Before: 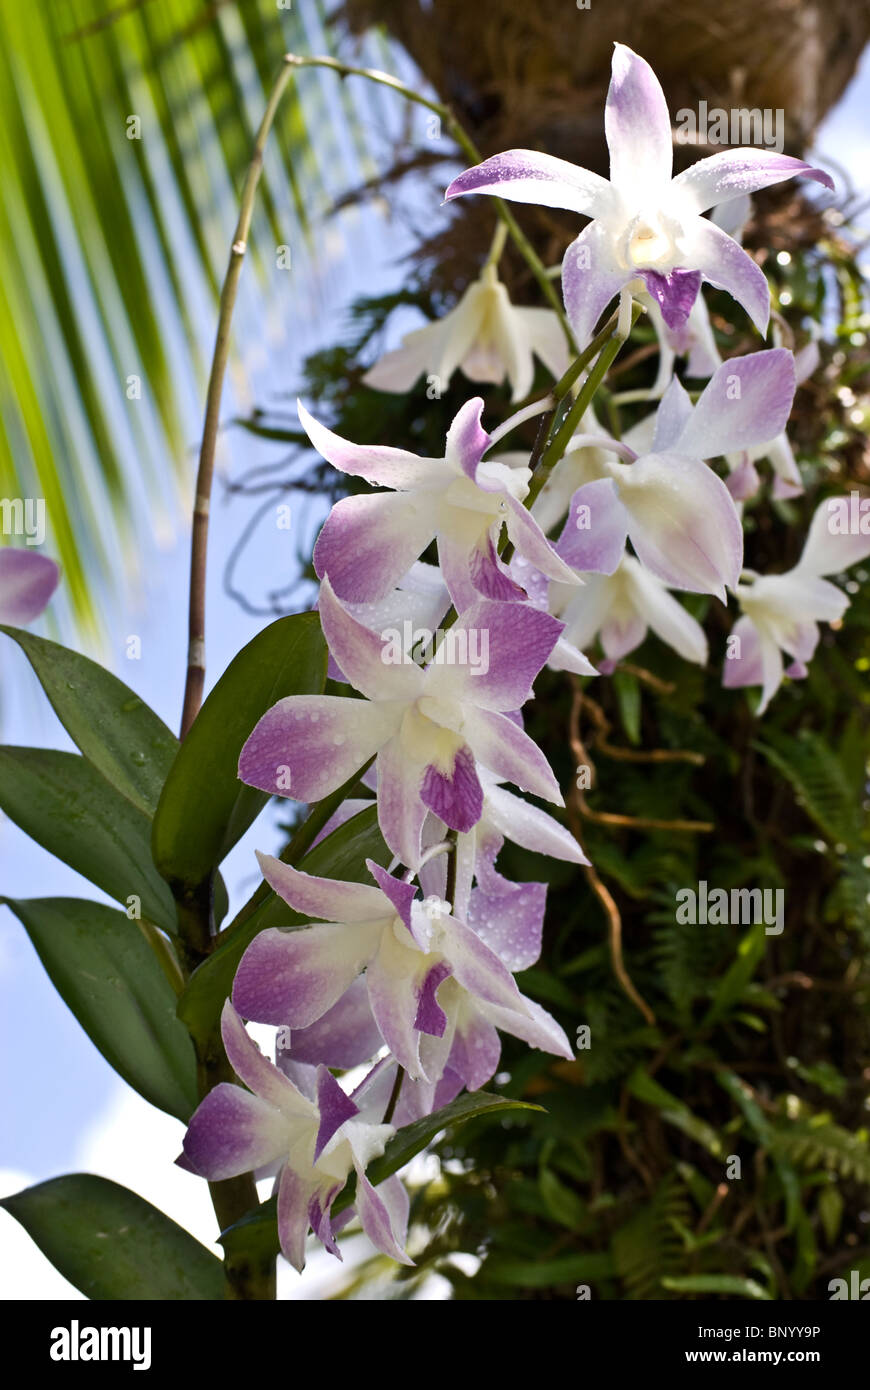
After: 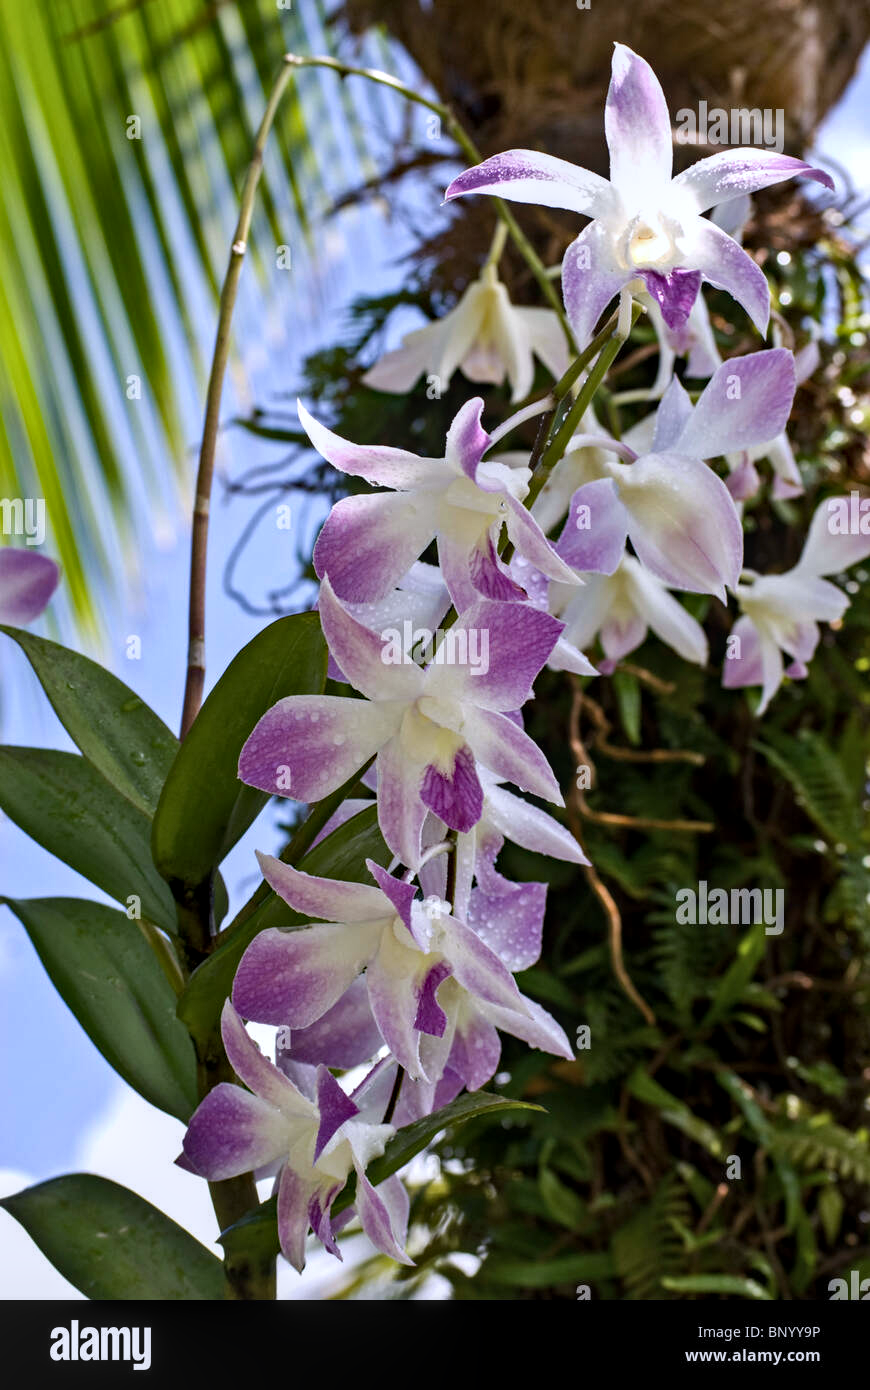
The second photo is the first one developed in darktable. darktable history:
local contrast: on, module defaults
color calibration: illuminant as shot in camera, x 0.358, y 0.373, temperature 4628.91 K
haze removal: compatibility mode true, adaptive false
